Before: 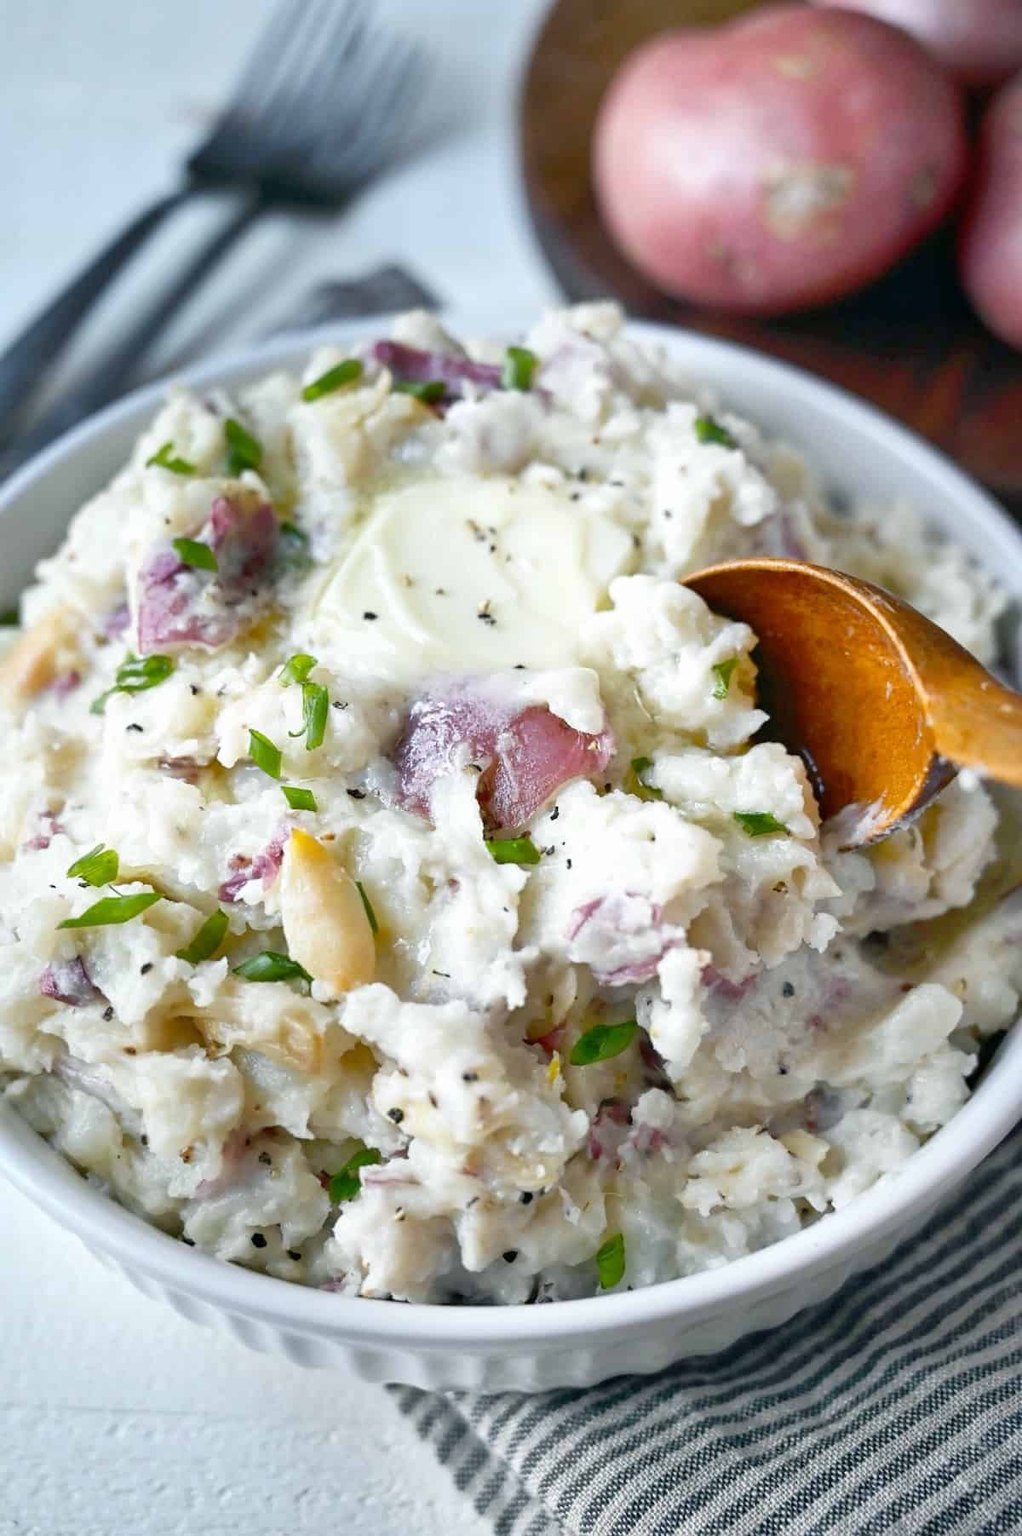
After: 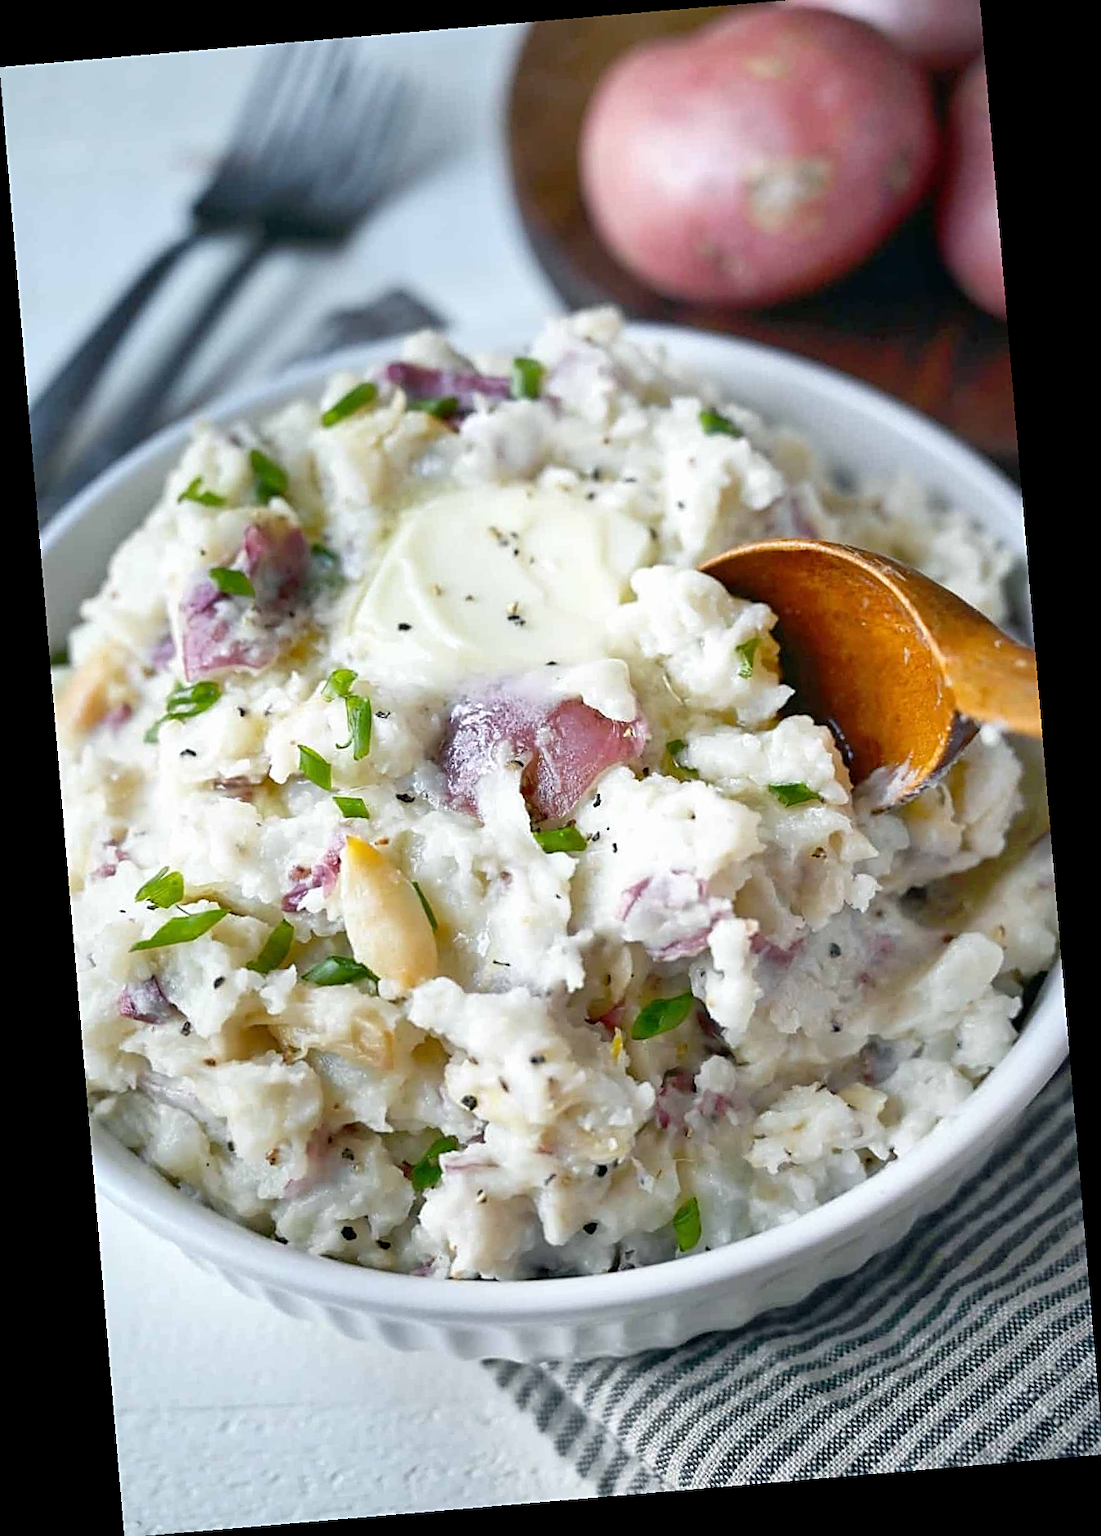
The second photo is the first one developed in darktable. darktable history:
rotate and perspective: rotation -4.86°, automatic cropping off
crop: top 1.049%, right 0.001%
sharpen: on, module defaults
